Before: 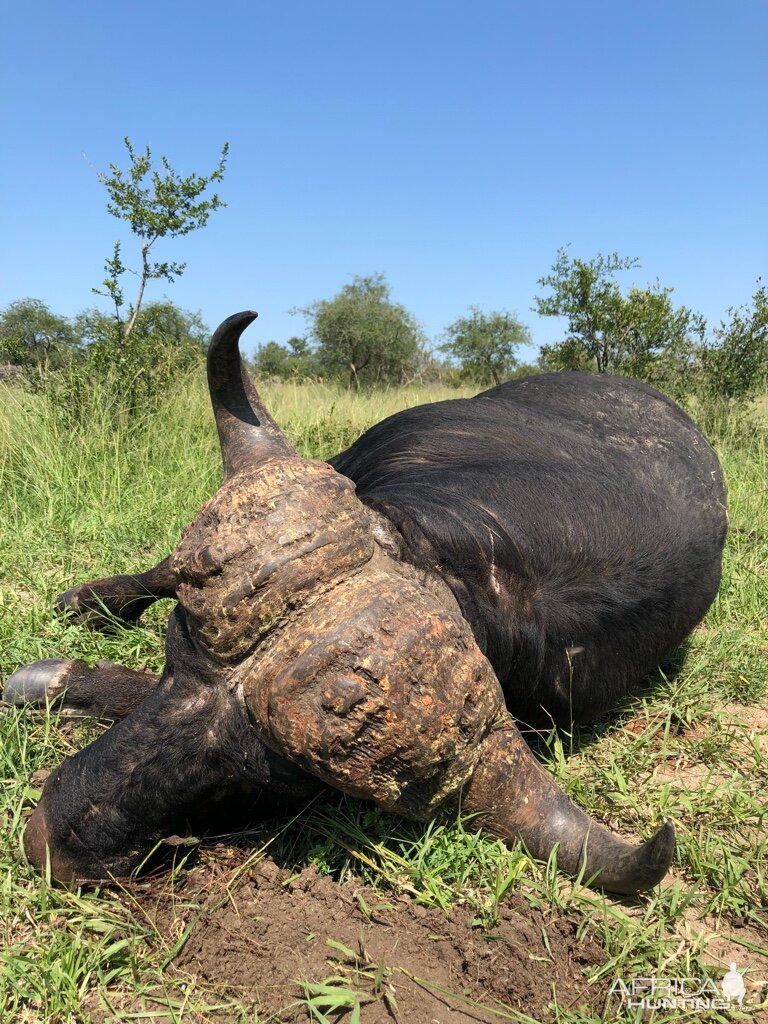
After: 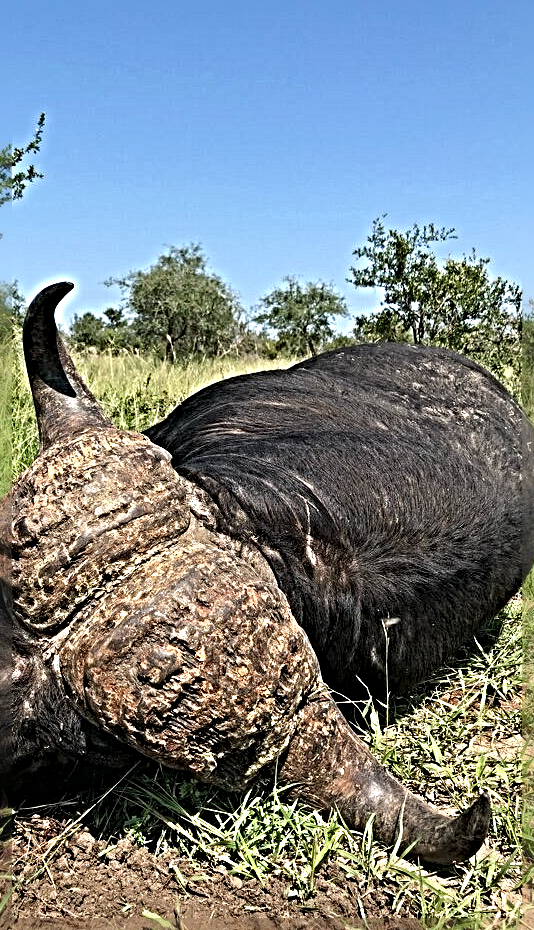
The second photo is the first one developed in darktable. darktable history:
sharpen: radius 6.3, amount 1.8, threshold 0
crop and rotate: left 24.034%, top 2.838%, right 6.406%, bottom 6.299%
